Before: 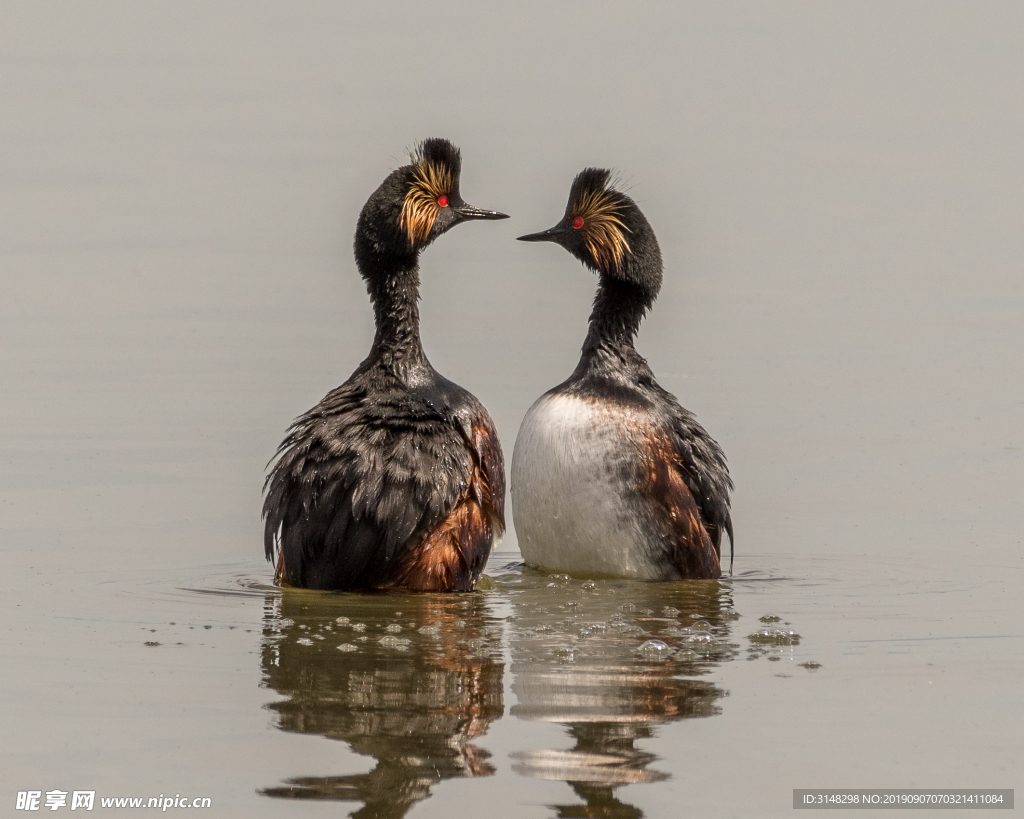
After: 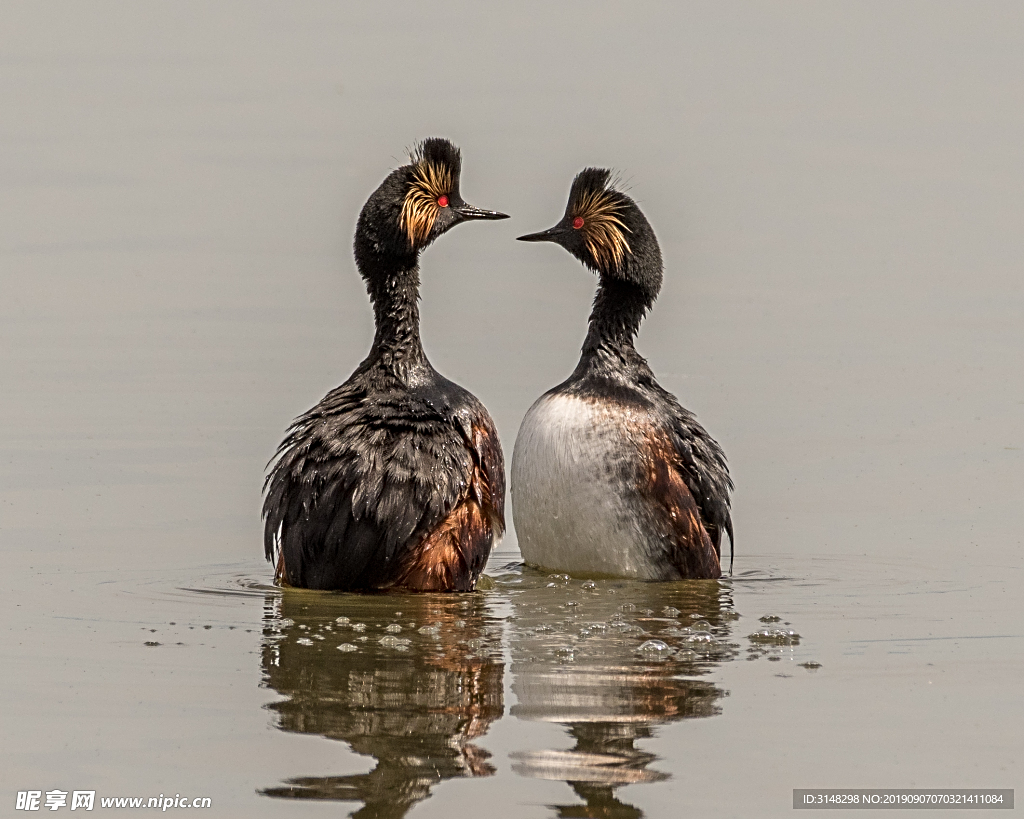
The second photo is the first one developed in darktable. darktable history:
sharpen: radius 3.109
